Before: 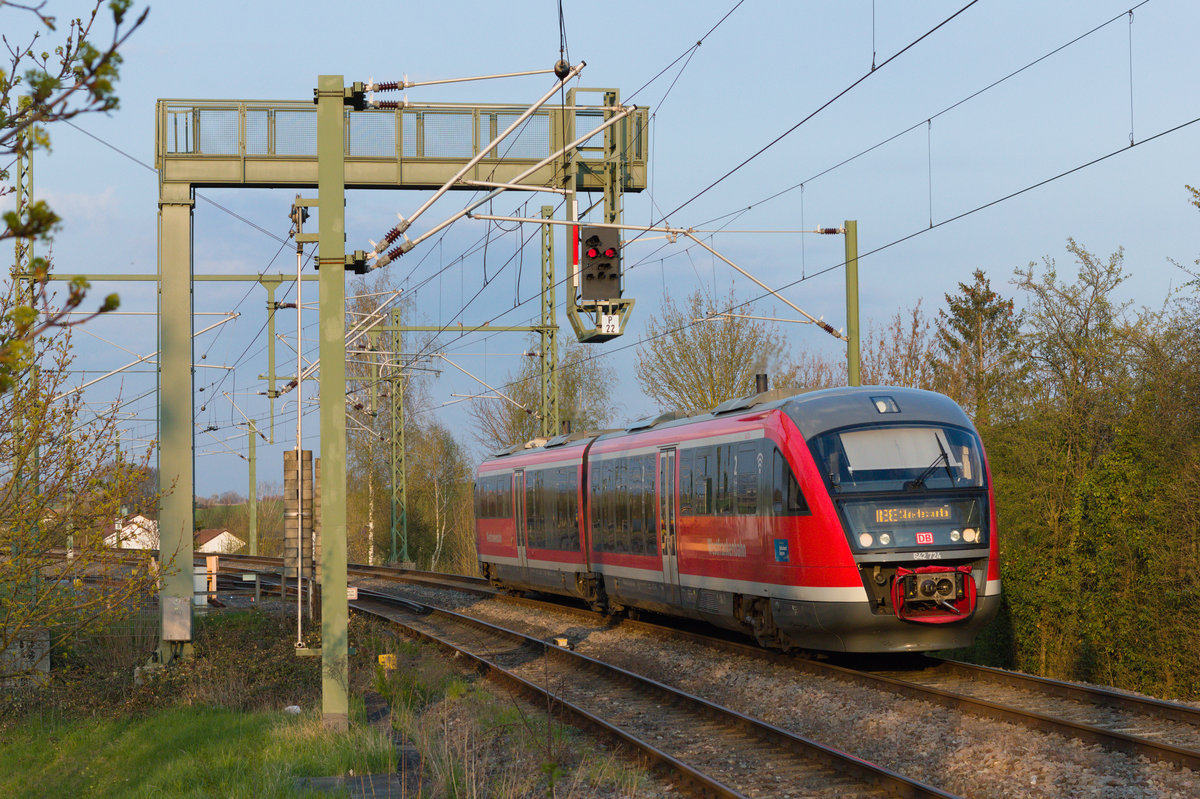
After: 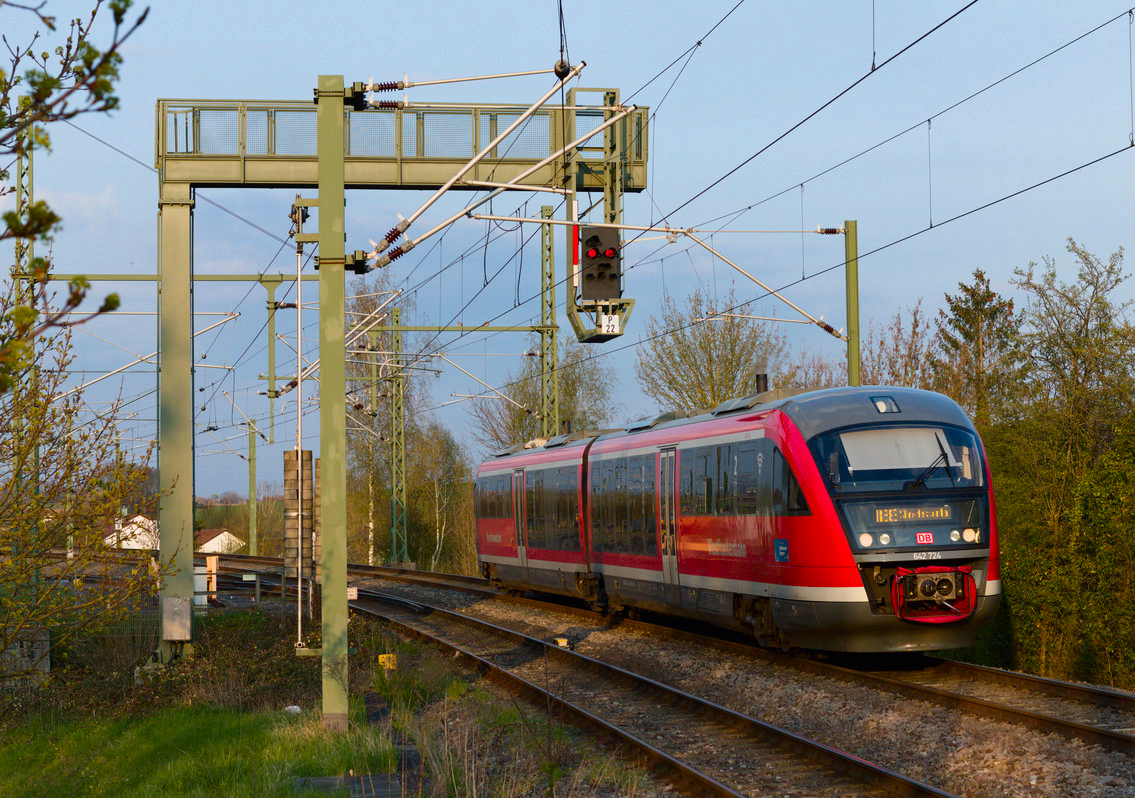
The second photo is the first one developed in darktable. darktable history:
crop and rotate: left 0%, right 5.357%
contrast brightness saturation: contrast 0.125, brightness -0.064, saturation 0.152
